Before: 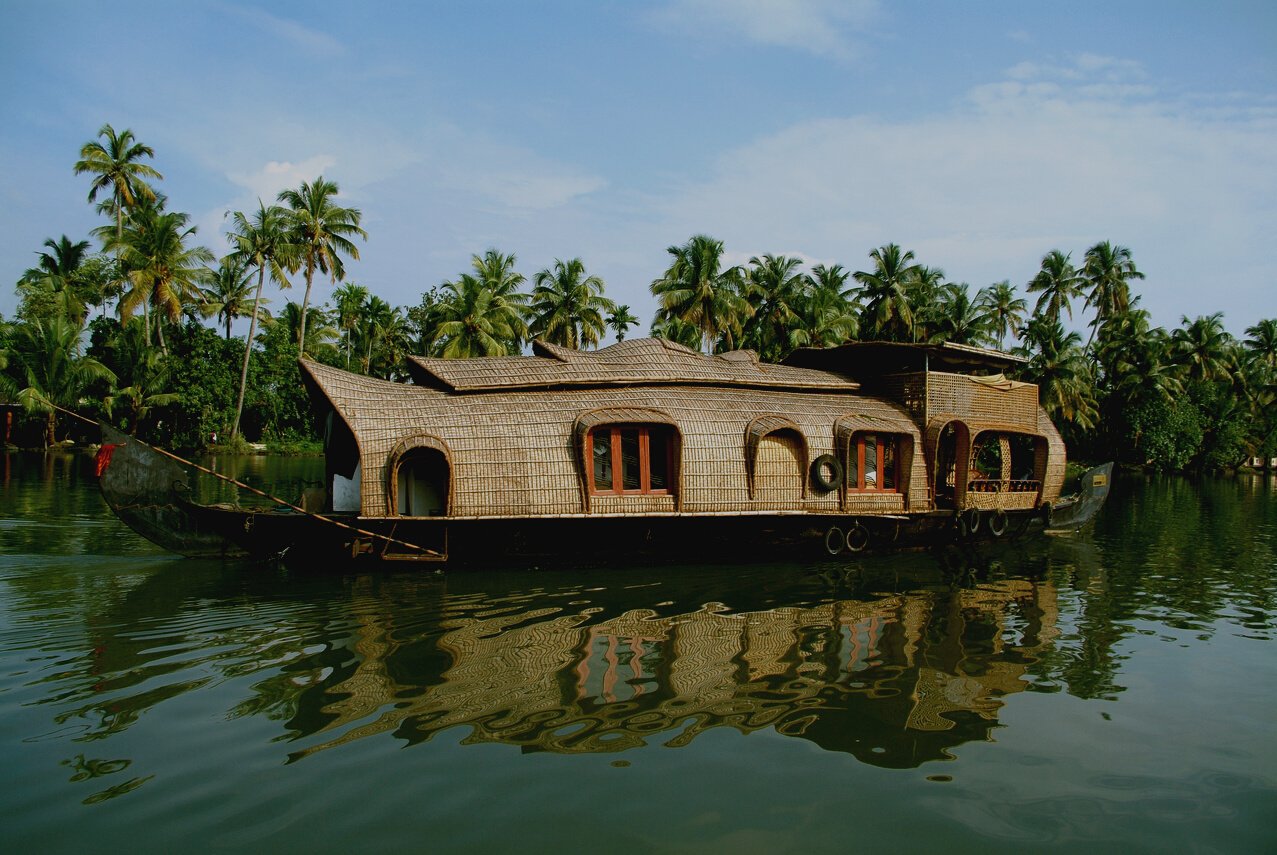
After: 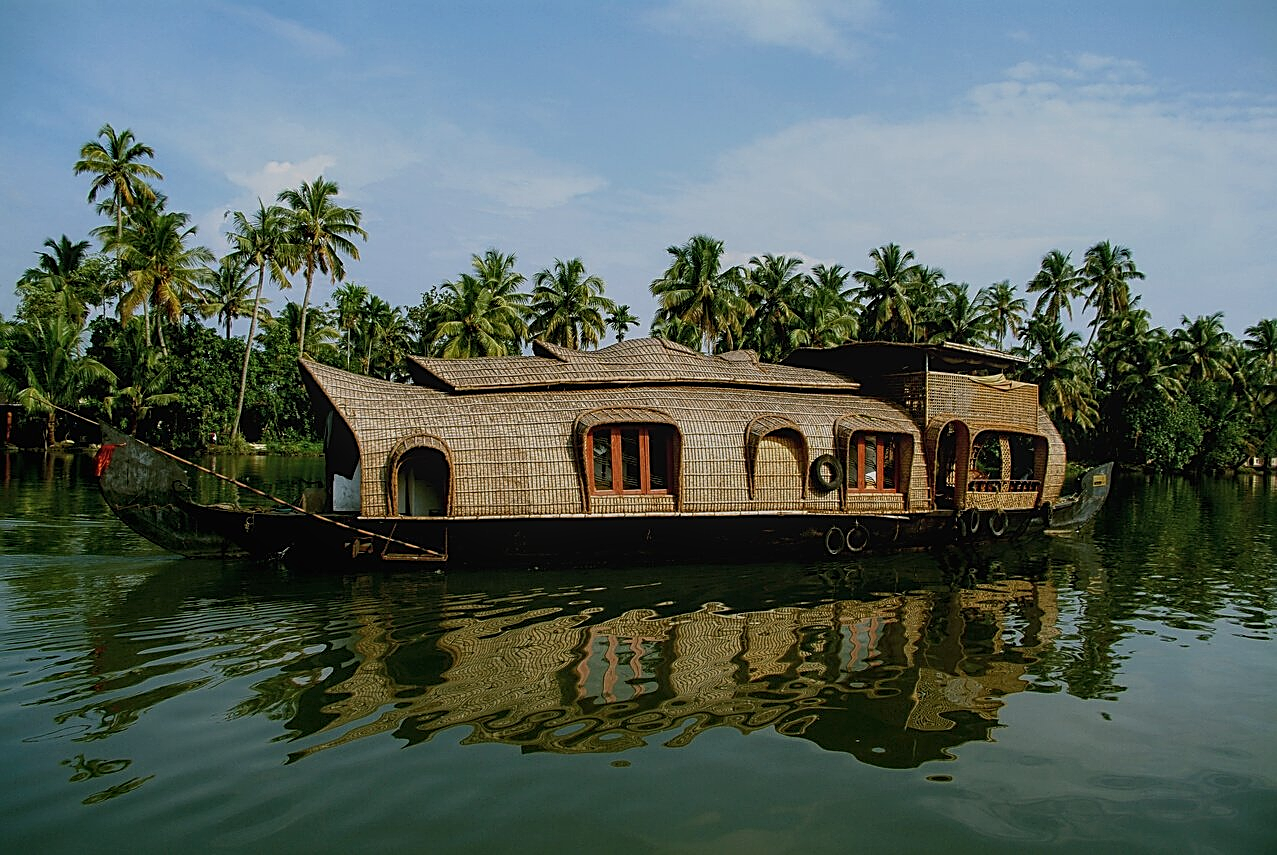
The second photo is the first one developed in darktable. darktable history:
local contrast: on, module defaults
sharpen: amount 0.75
